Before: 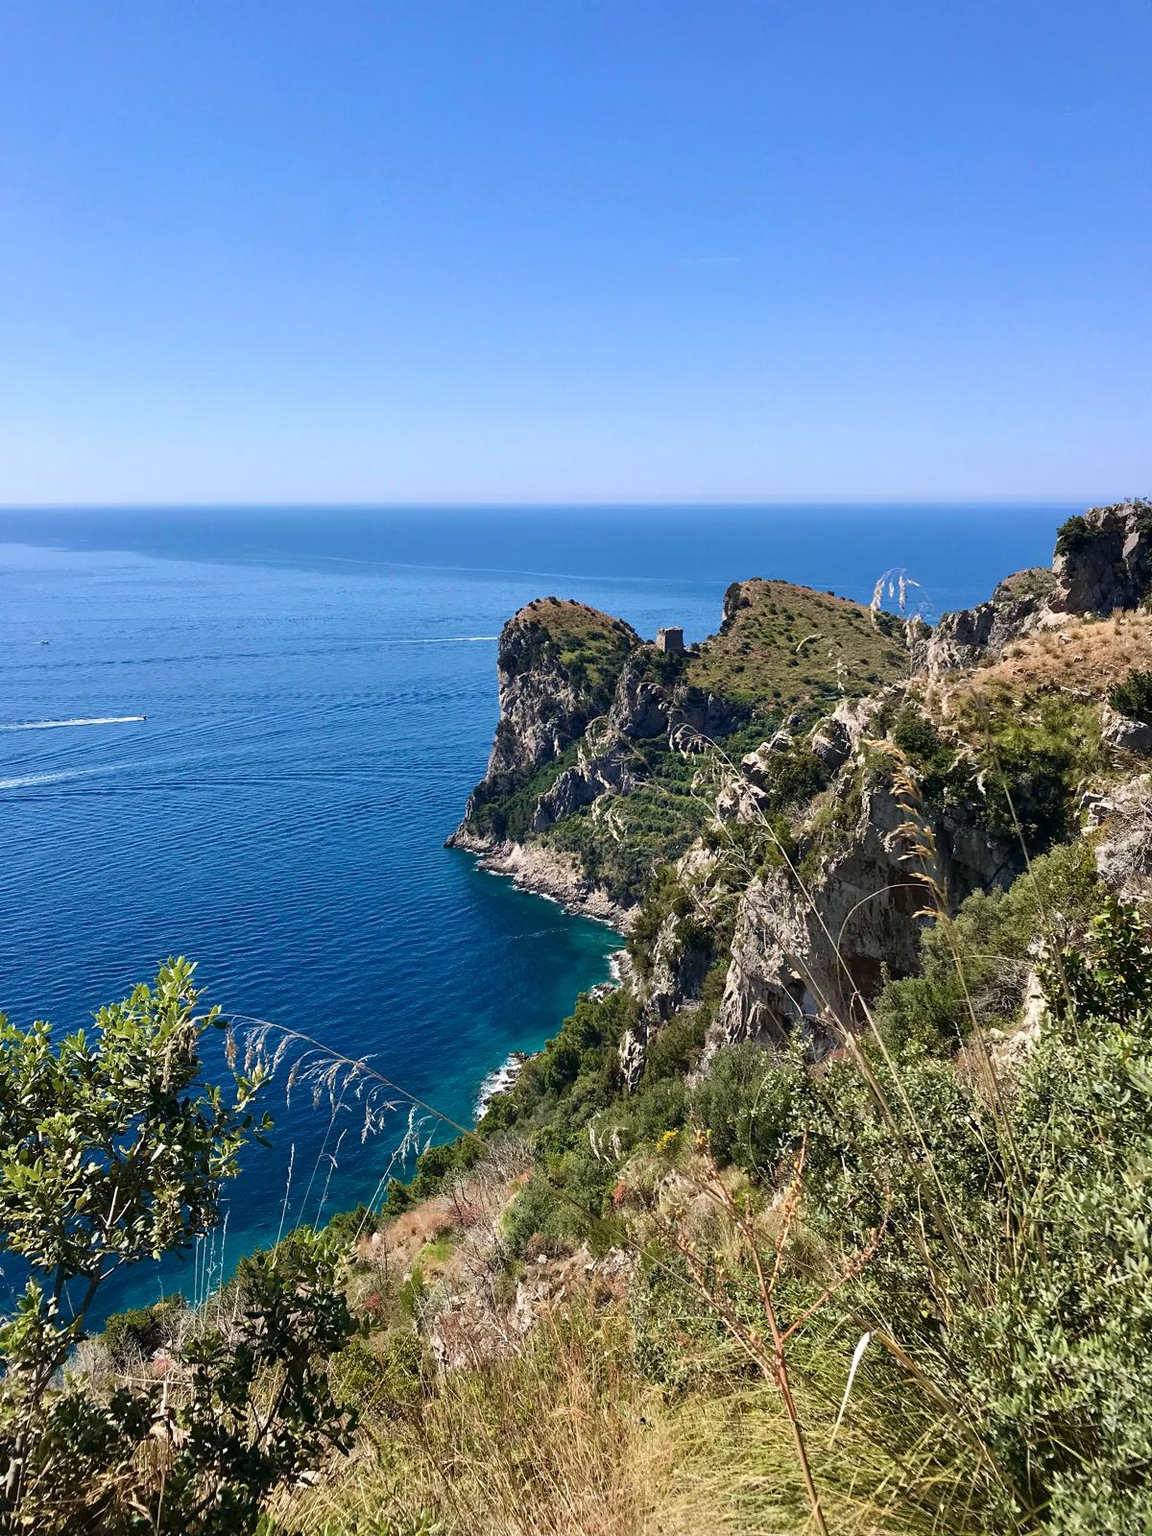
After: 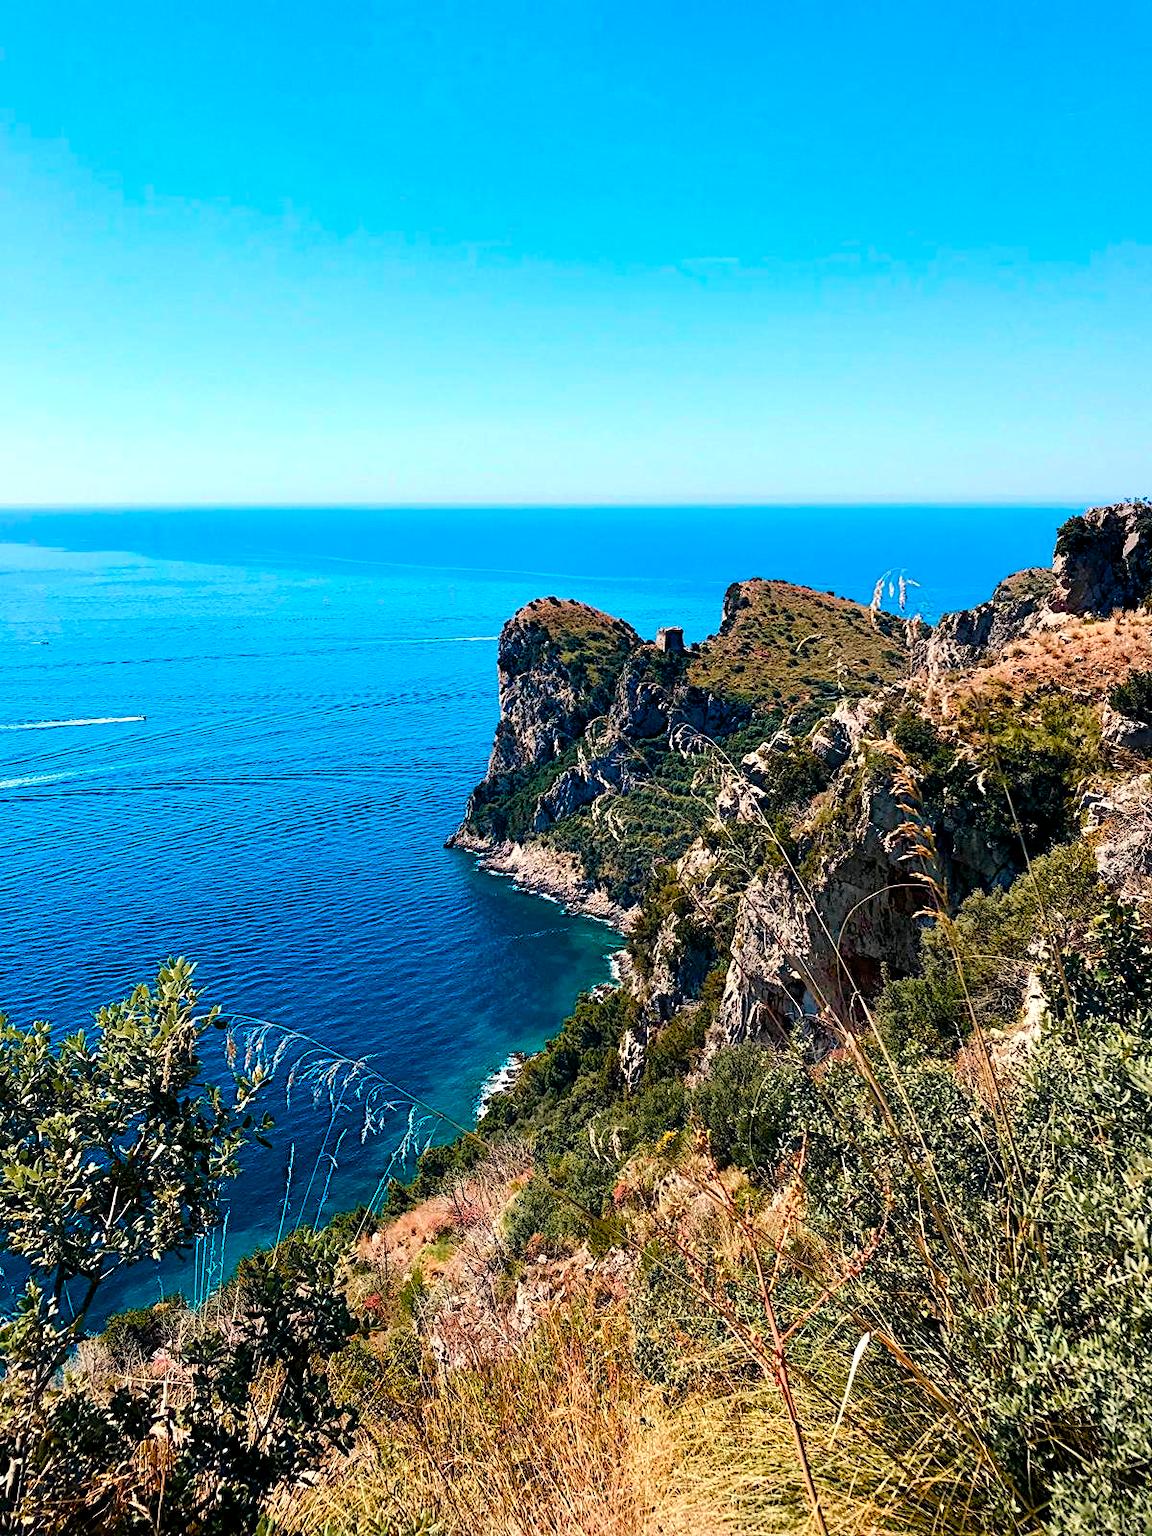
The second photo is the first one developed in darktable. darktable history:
haze removal: strength -0.05
tone equalizer "_builtin_contrast tone curve | soft": -8 EV -0.417 EV, -7 EV -0.389 EV, -6 EV -0.333 EV, -5 EV -0.222 EV, -3 EV 0.222 EV, -2 EV 0.333 EV, -1 EV 0.389 EV, +0 EV 0.417 EV, edges refinement/feathering 500, mask exposure compensation -1.57 EV, preserve details no
diffuse or sharpen "_builtin_sharpen demosaicing | AA filter": edge sensitivity 1, 1st order anisotropy 100%, 2nd order anisotropy 100%, 3rd order anisotropy 100%, 4th order anisotropy 100%, 1st order speed -25%, 2nd order speed -25%, 3rd order speed -25%, 4th order speed -25%
diffuse or sharpen "bloom 10%": radius span 32, 1st order speed 50%, 2nd order speed 50%, 3rd order speed 50%, 4th order speed 50% | blend: blend mode normal, opacity 10%; mask: uniform (no mask)
rgb primaries "creative | pacific": red hue -0.042, red purity 1.1, green hue 0.047, green purity 1.12, blue hue -0.089, blue purity 1.2
contrast equalizer "soft": y [[0.5, 0.488, 0.462, 0.461, 0.491, 0.5], [0.5 ×6], [0.5 ×6], [0 ×6], [0 ×6]]
color equalizer "creative | pacific": saturation › orange 1.03, saturation › yellow 0.883, saturation › green 0.883, saturation › blue 1.08, saturation › magenta 1.05, hue › orange -4.88, hue › green 8.78, brightness › red 1.06, brightness › orange 1.08, brightness › yellow 0.916, brightness › green 0.916, brightness › cyan 1.04, brightness › blue 1.12, brightness › magenta 1.07
color balance rgb "creative | pacific": shadows lift › chroma 1%, shadows lift › hue 240.84°, highlights gain › chroma 2%, highlights gain › hue 73.2°, global offset › luminance -0.5%, perceptual saturation grading › global saturation 20%, perceptual saturation grading › highlights -25%, perceptual saturation grading › shadows 50%, global vibrance 25.26%
